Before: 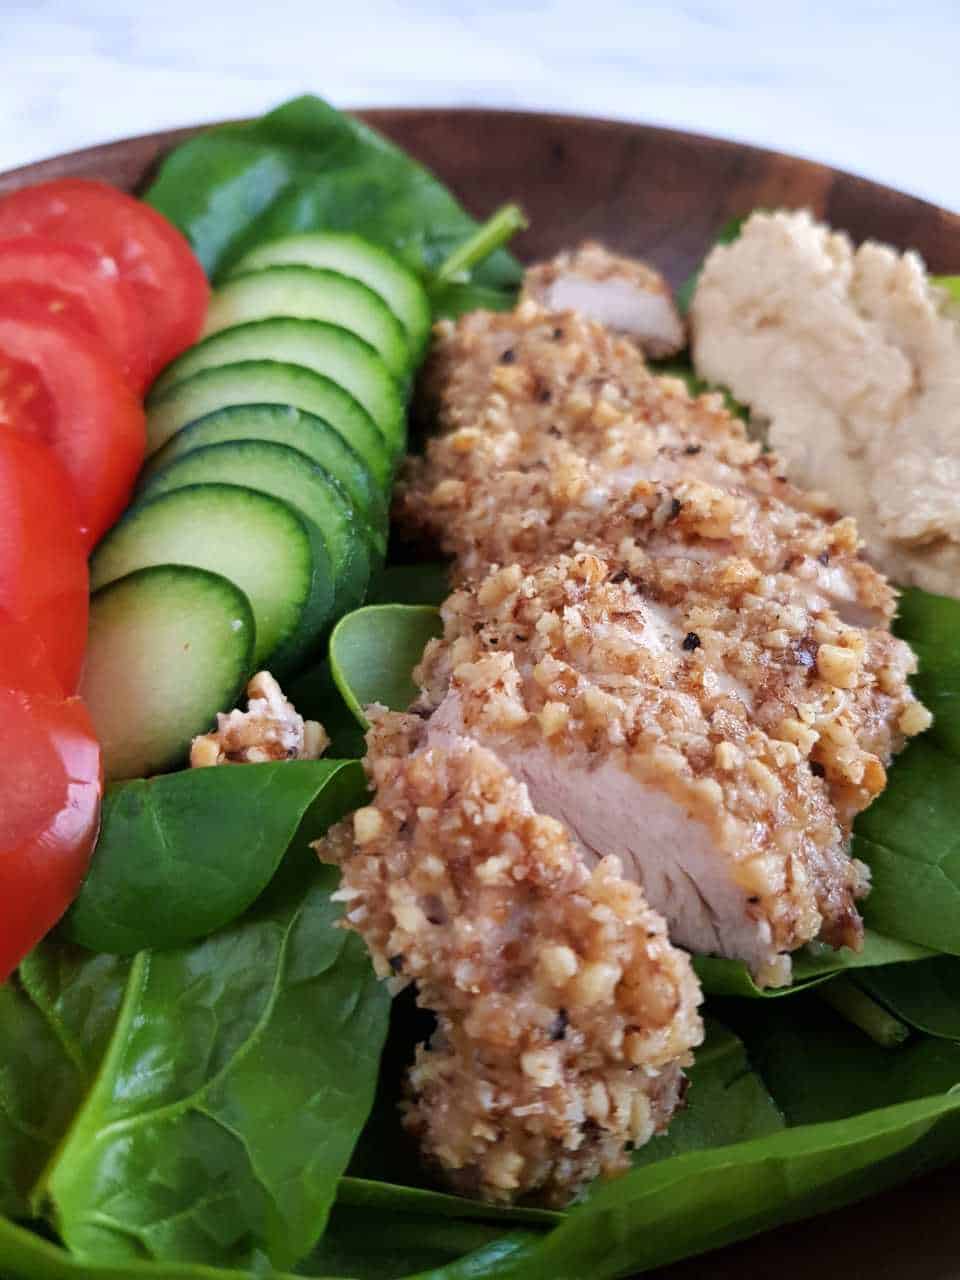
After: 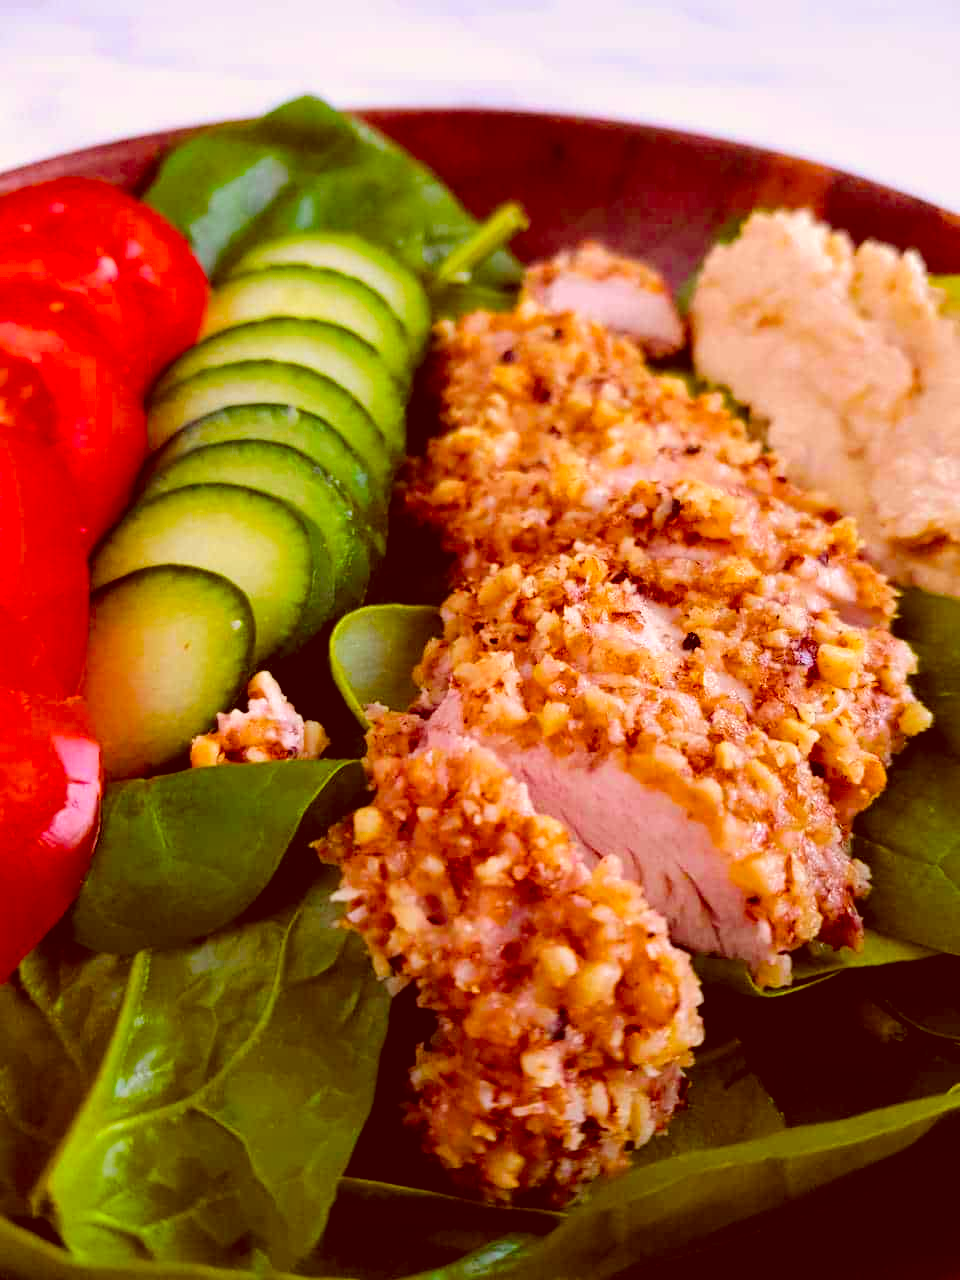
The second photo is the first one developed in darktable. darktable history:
color balance rgb: global offset › luminance -0.506%, linear chroma grading › global chroma 42.492%, perceptual saturation grading › global saturation 31.059%
tone curve: curves: ch0 [(0, 0.003) (0.117, 0.101) (0.257, 0.246) (0.408, 0.432) (0.611, 0.653) (0.824, 0.846) (1, 1)]; ch1 [(0, 0) (0.227, 0.197) (0.405, 0.421) (0.501, 0.501) (0.522, 0.53) (0.563, 0.572) (0.589, 0.611) (0.699, 0.709) (0.976, 0.992)]; ch2 [(0, 0) (0.208, 0.176) (0.377, 0.38) (0.5, 0.5) (0.537, 0.534) (0.571, 0.576) (0.681, 0.746) (1, 1)], color space Lab, independent channels, preserve colors none
color correction: highlights a* 9.14, highlights b* 9.07, shadows a* 39.57, shadows b* 39.74, saturation 0.799
